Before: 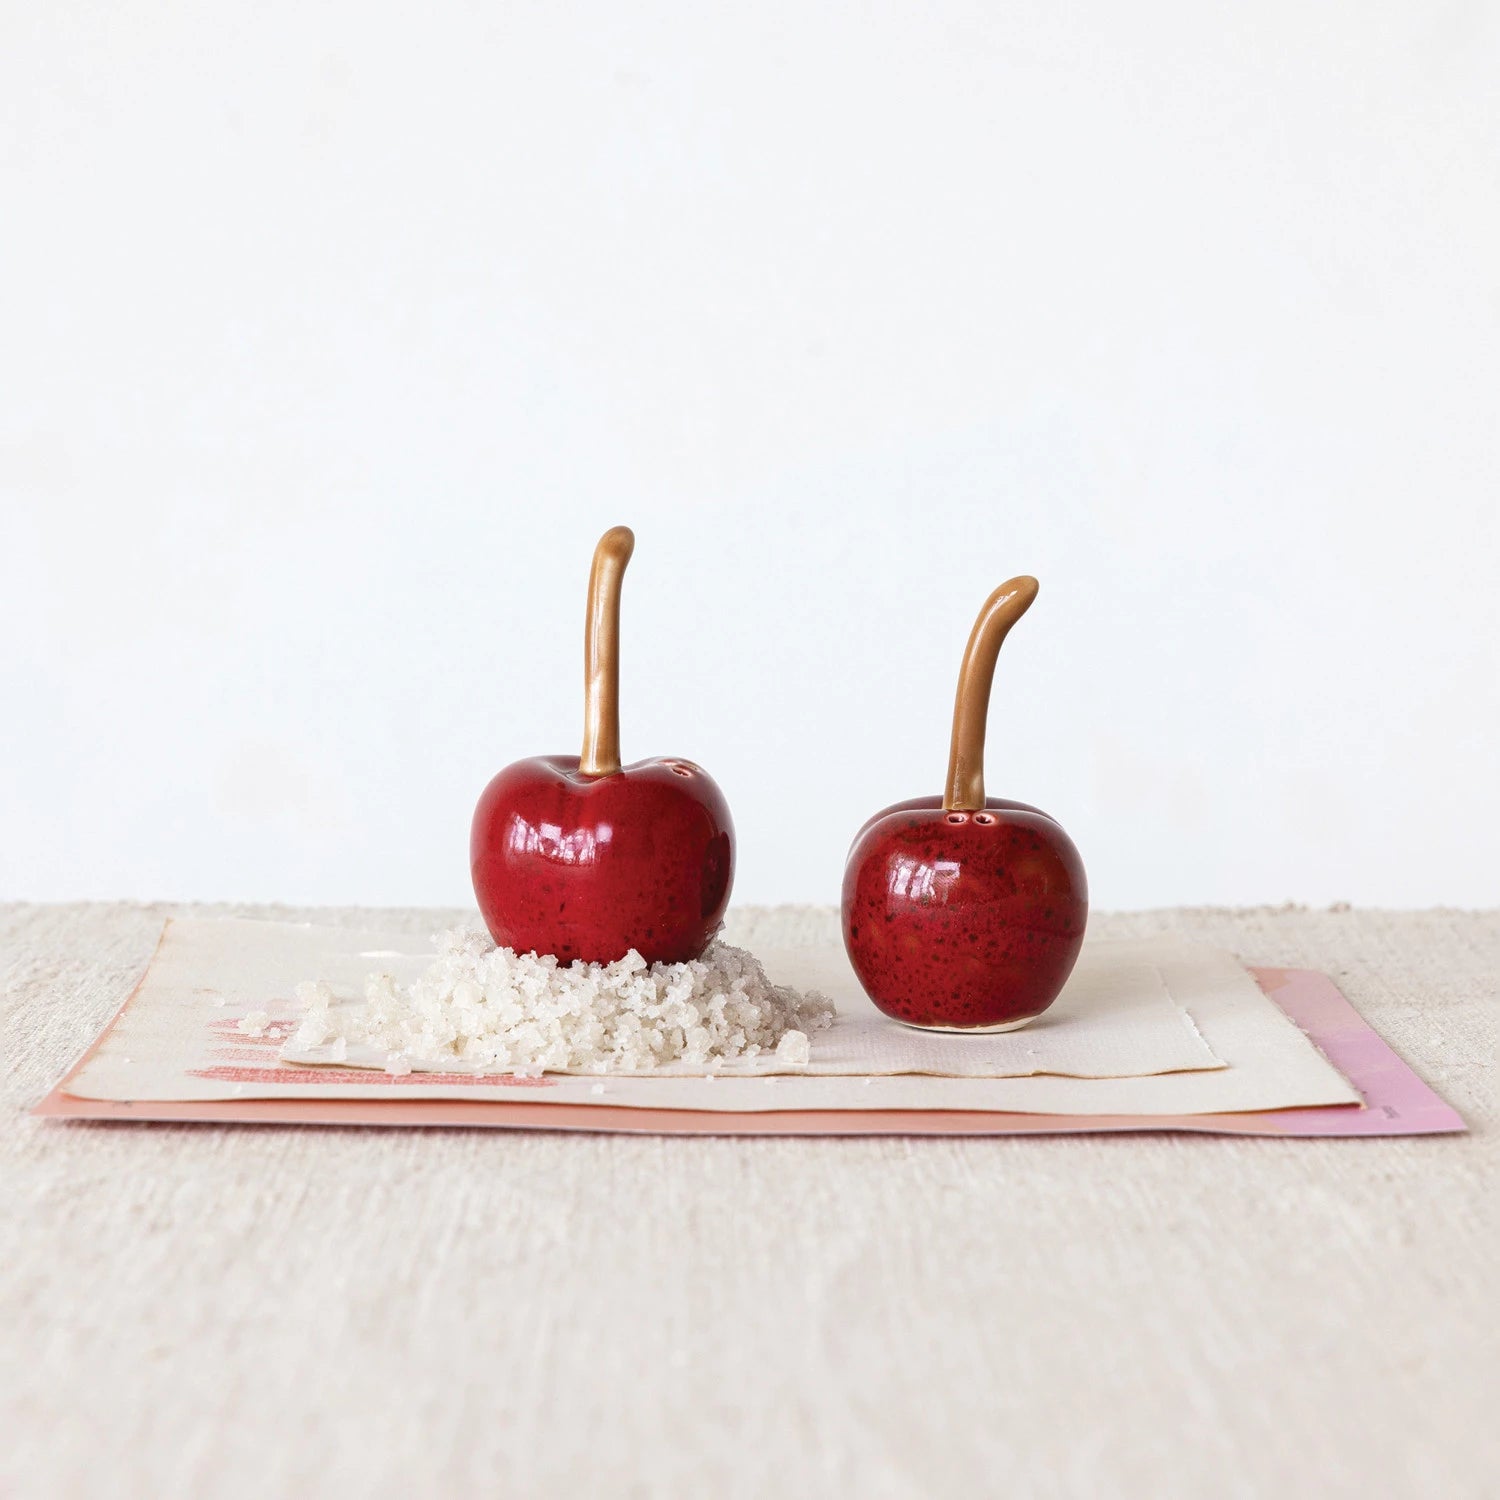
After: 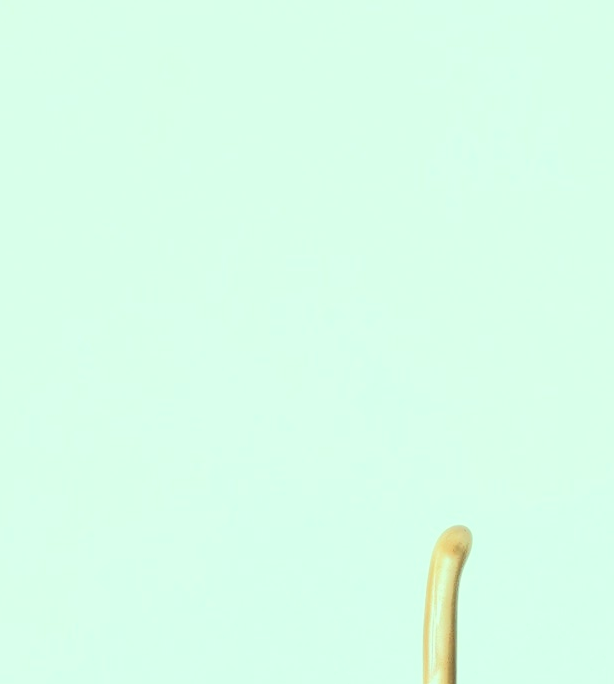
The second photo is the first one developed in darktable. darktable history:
color correction: highlights a* -19.63, highlights b* 9.79, shadows a* -21.19, shadows b* -11.31
shadows and highlights: shadows -22.7, highlights 46.04, soften with gaussian
local contrast: mode bilateral grid, contrast 20, coarseness 50, detail 119%, midtone range 0.2
crop and rotate: left 10.85%, top 0.079%, right 48.199%, bottom 54.266%
